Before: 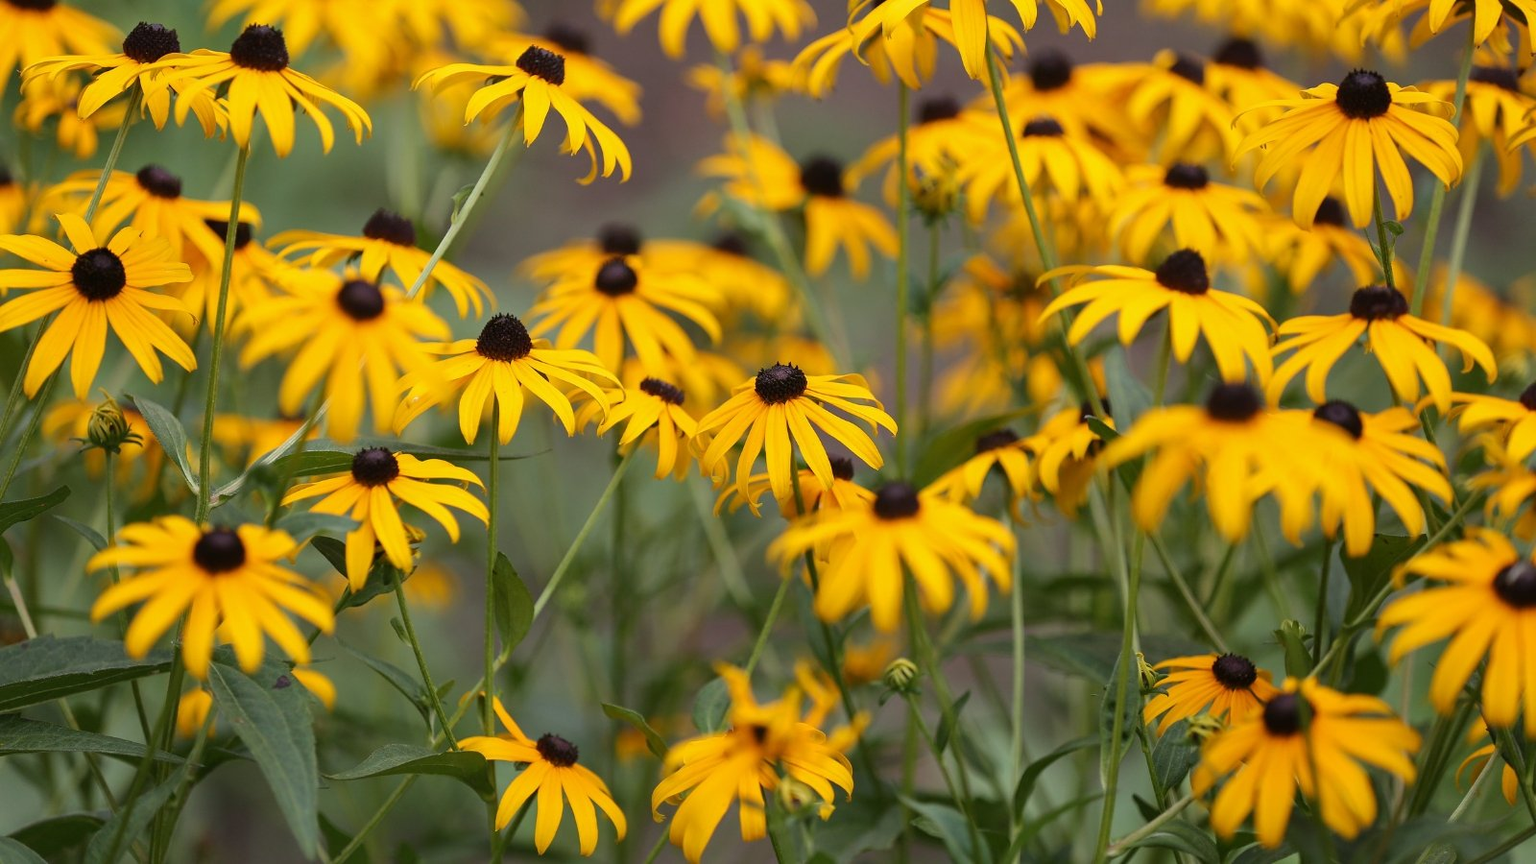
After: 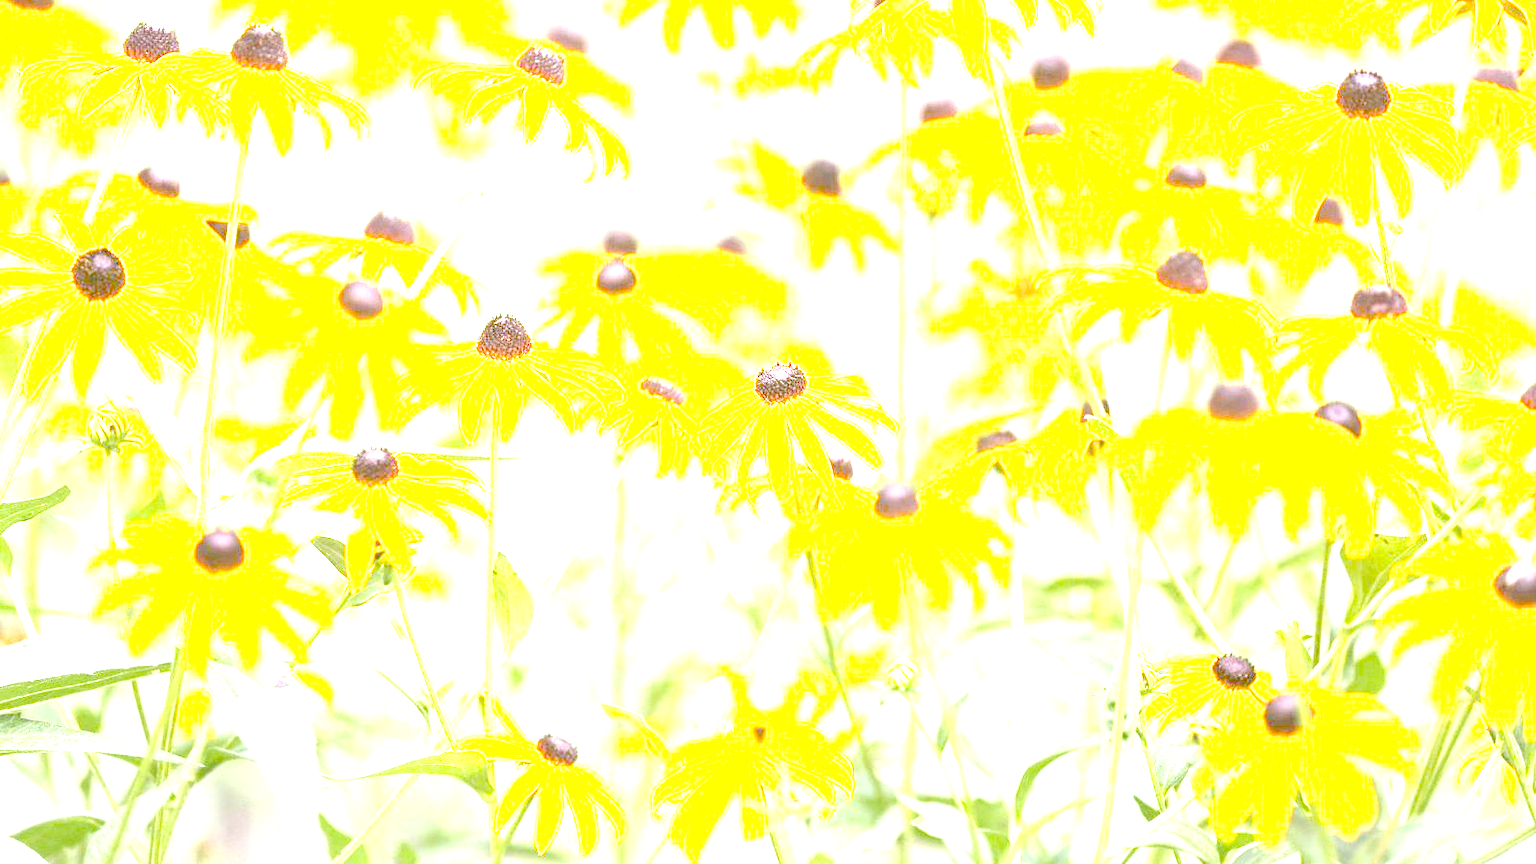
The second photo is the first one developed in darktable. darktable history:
white balance: red 1, blue 1.079
exposure: black level correction 0.005, exposure 2.084 EV, compensate highlight preservation false
local contrast: on, module defaults
